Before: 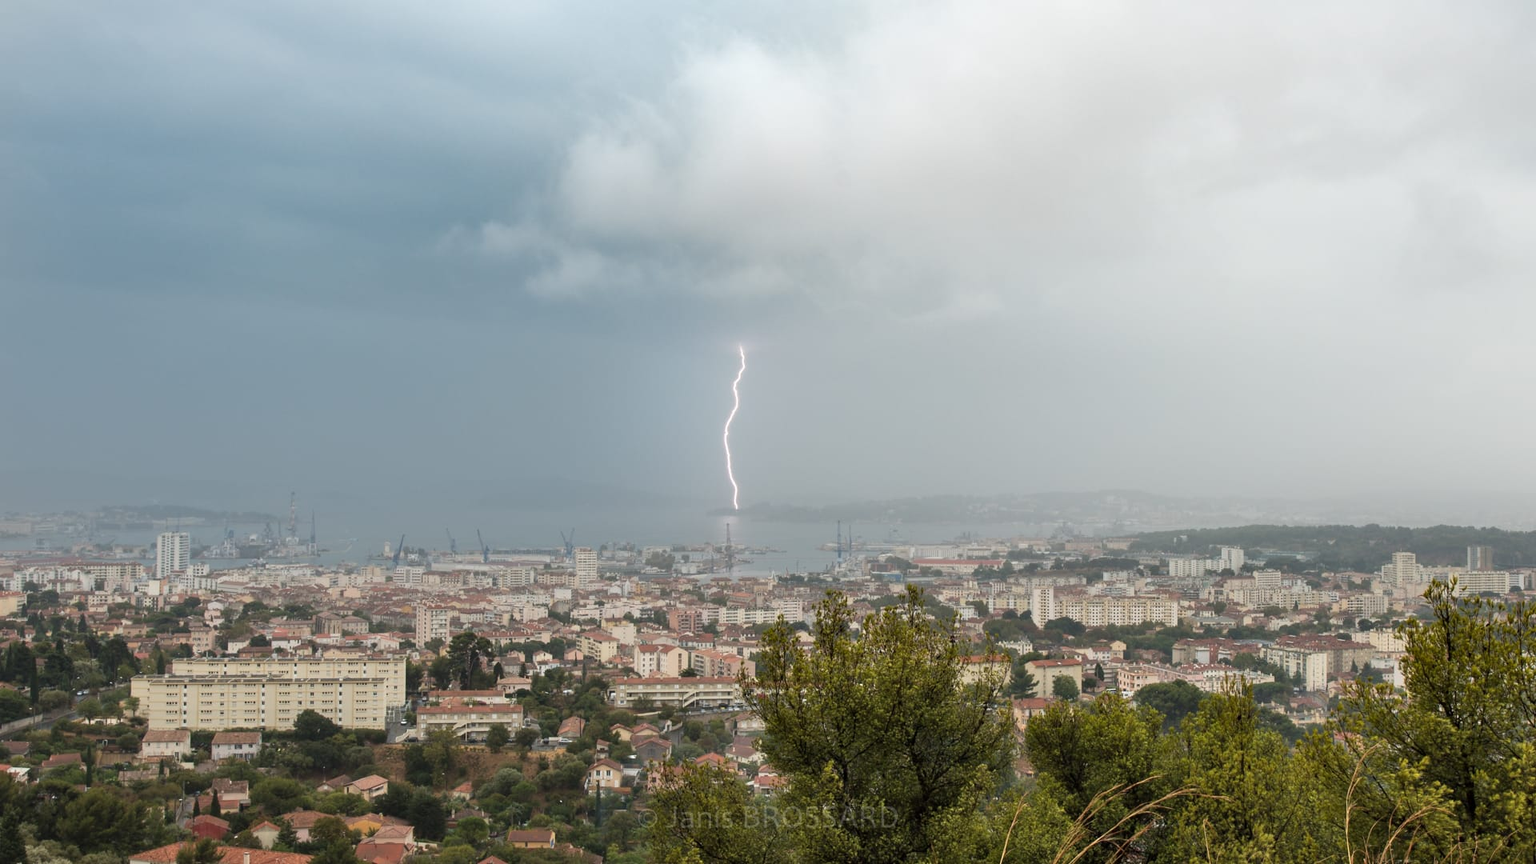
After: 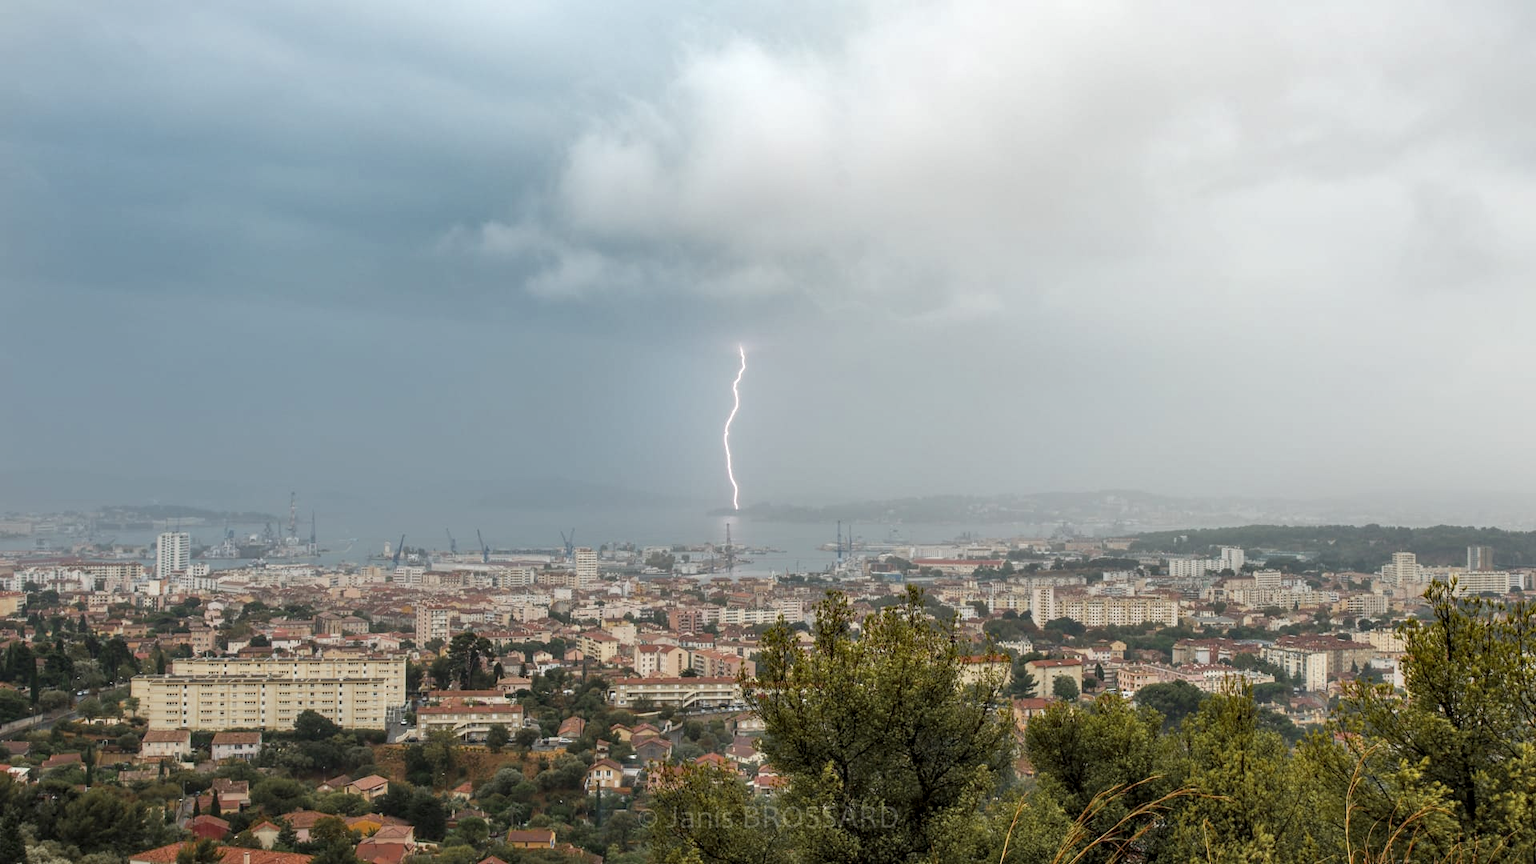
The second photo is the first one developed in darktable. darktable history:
color zones: curves: ch0 [(0.11, 0.396) (0.195, 0.36) (0.25, 0.5) (0.303, 0.412) (0.357, 0.544) (0.75, 0.5) (0.967, 0.328)]; ch1 [(0, 0.468) (0.112, 0.512) (0.202, 0.6) (0.25, 0.5) (0.307, 0.352) (0.357, 0.544) (0.75, 0.5) (0.963, 0.524)]
local contrast: on, module defaults
